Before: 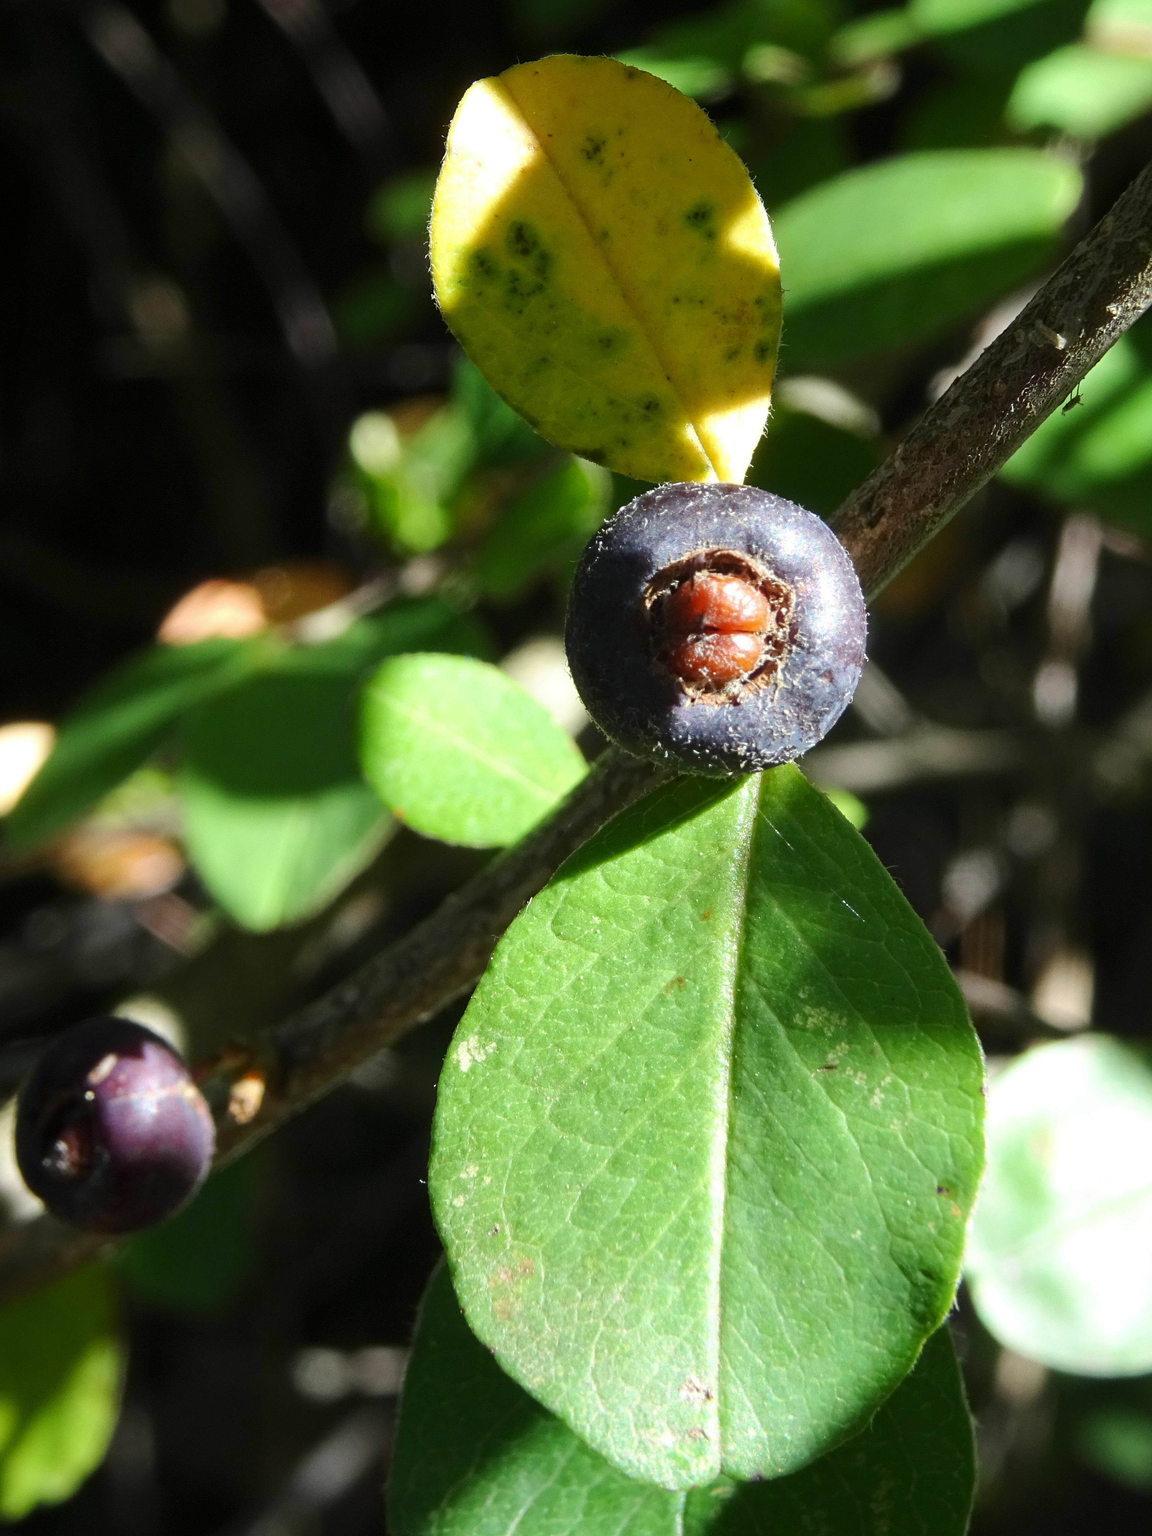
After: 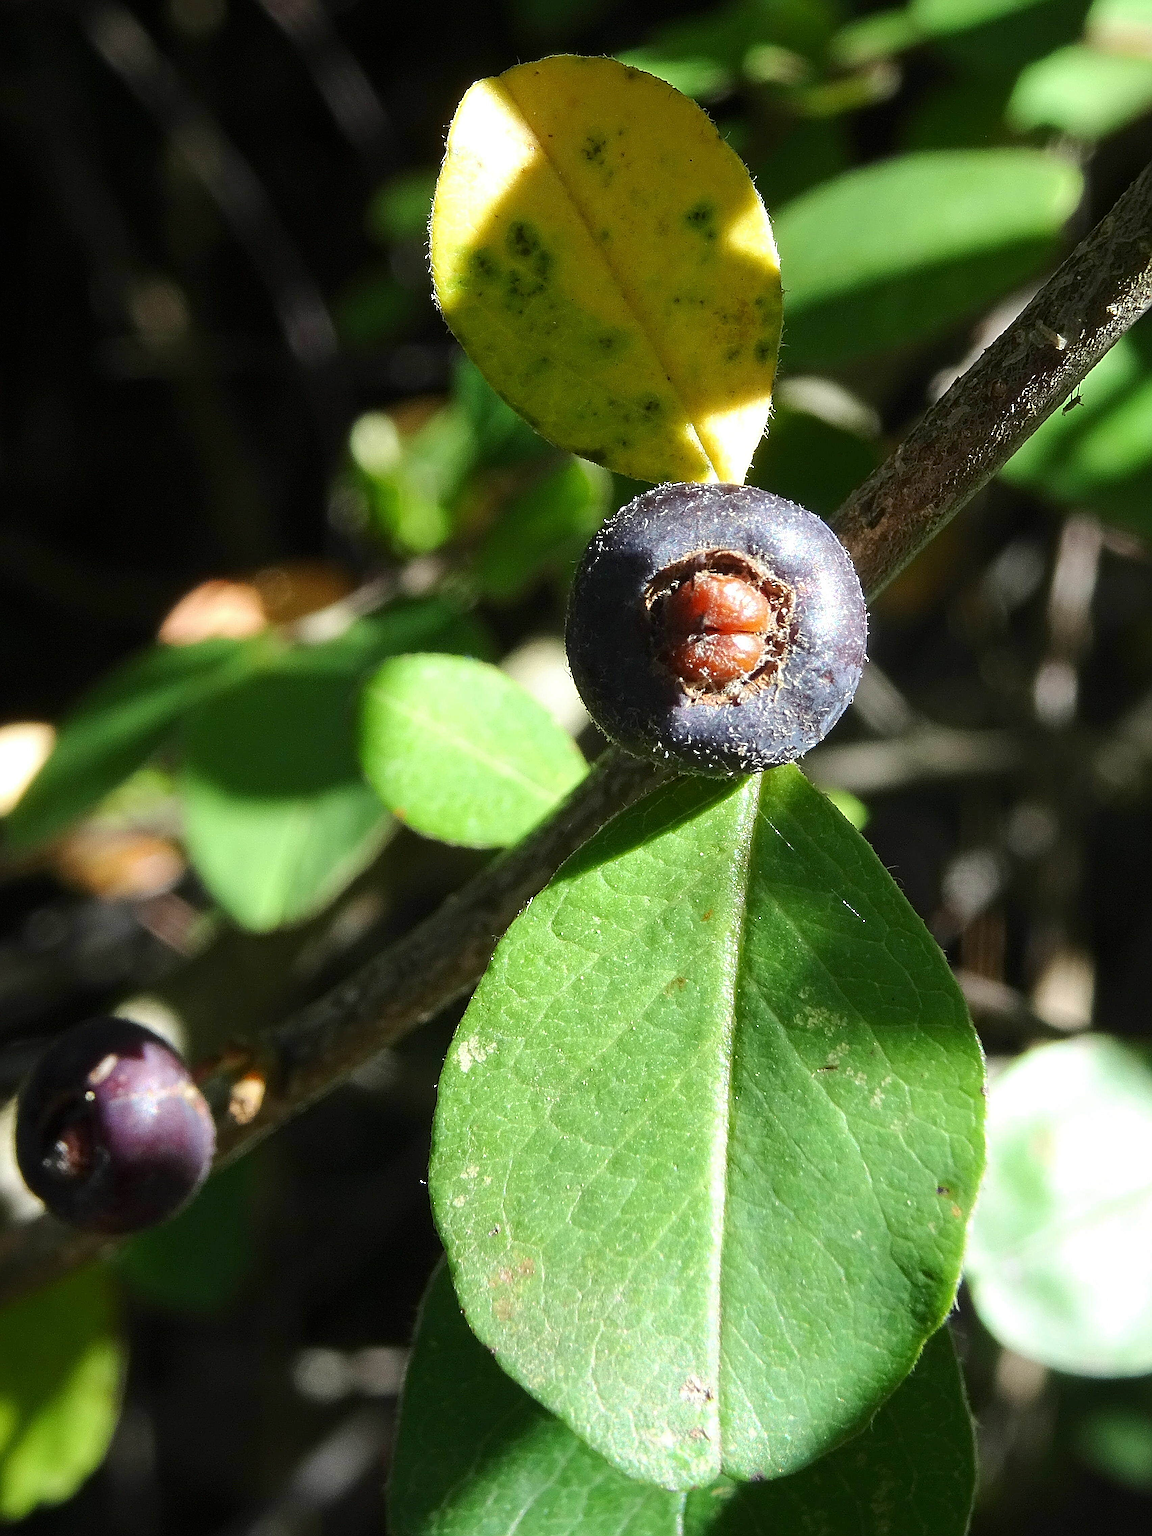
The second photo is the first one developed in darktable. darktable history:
sharpen: amount 1.989
